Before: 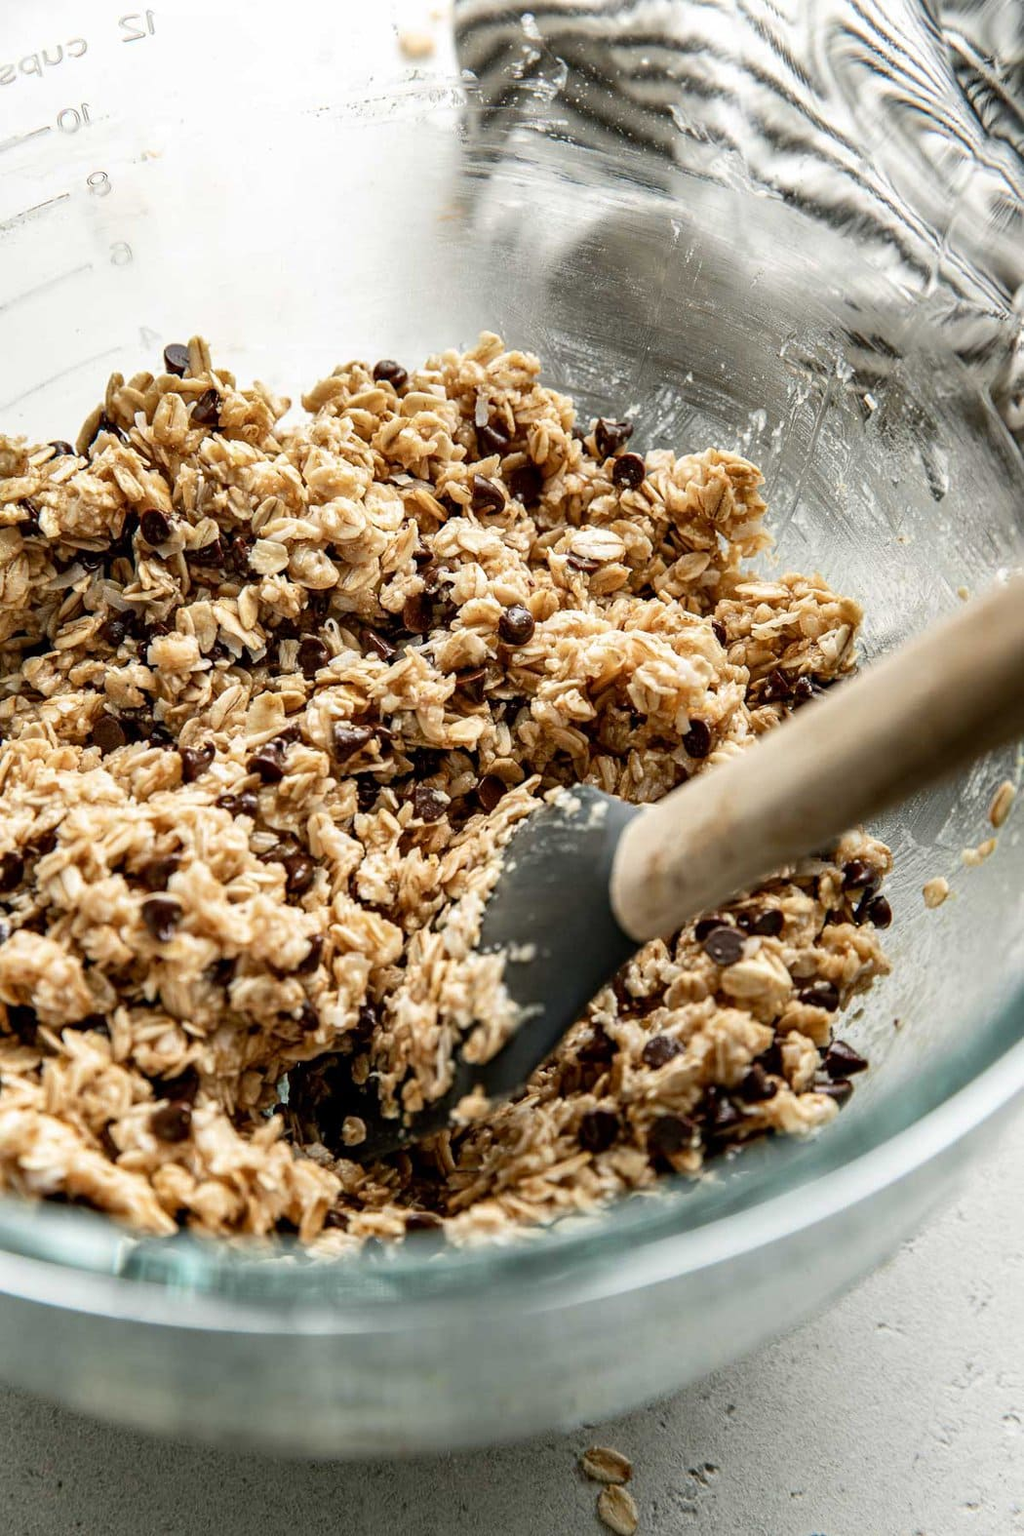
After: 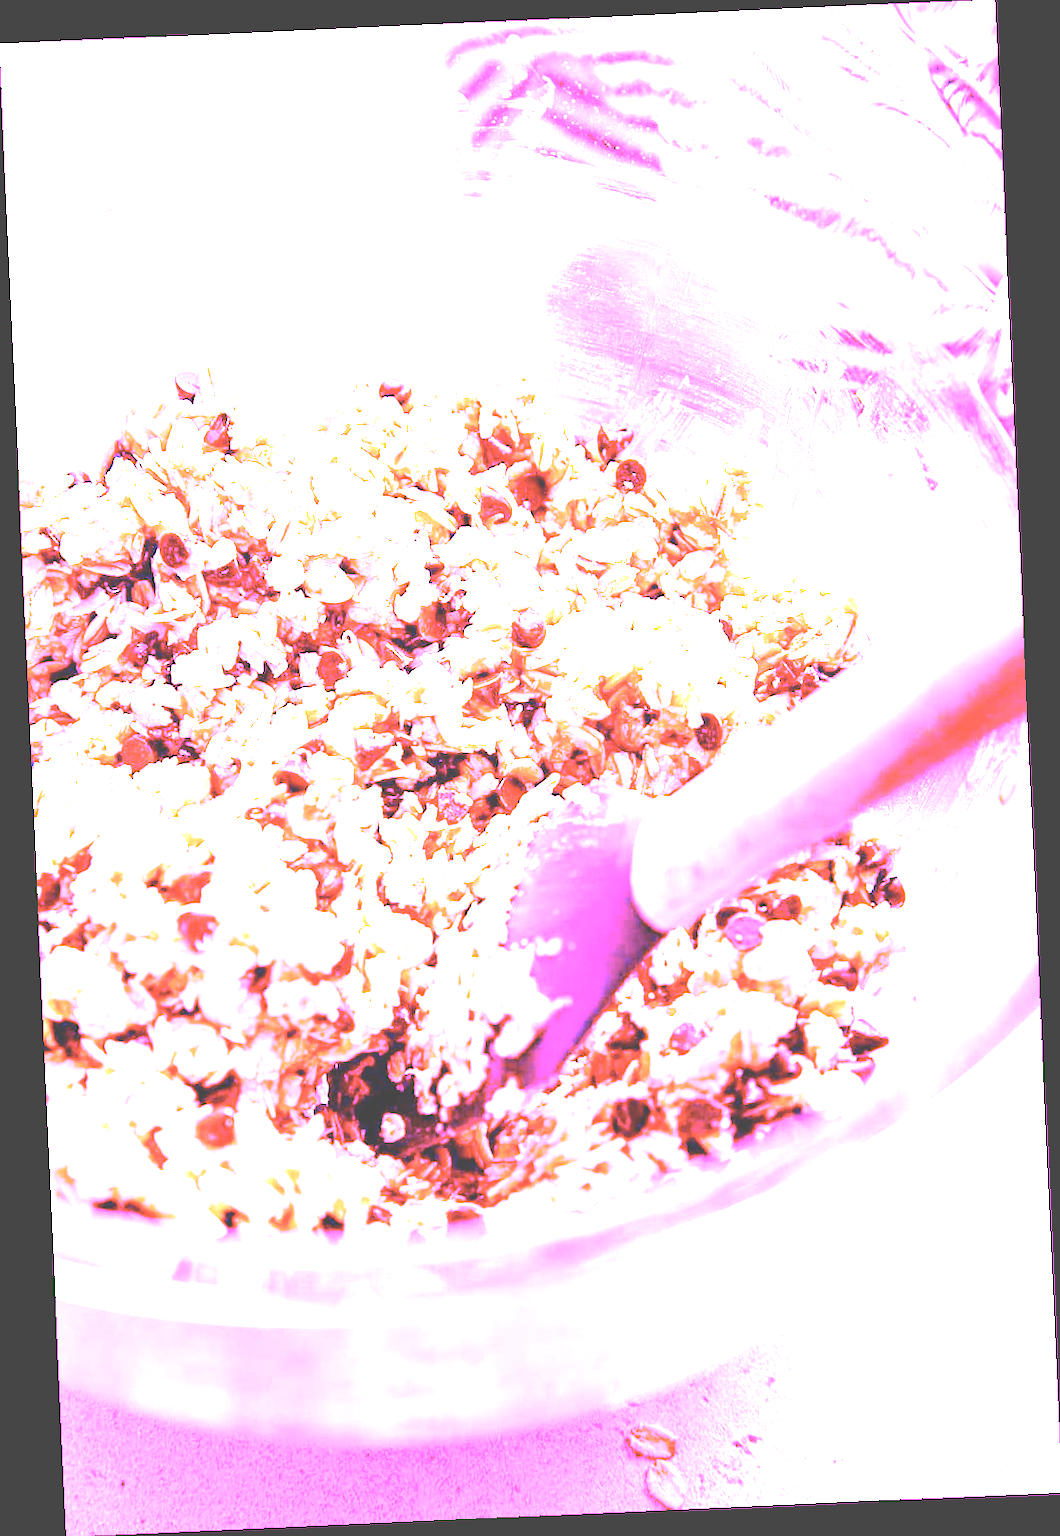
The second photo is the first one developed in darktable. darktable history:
white balance: red 8, blue 8
rotate and perspective: rotation -2.56°, automatic cropping off
exposure: black level correction -0.041, exposure 0.064 EV, compensate highlight preservation false
tone curve: curves: ch0 [(0, 0) (0.003, 0.003) (0.011, 0.014) (0.025, 0.027) (0.044, 0.044) (0.069, 0.064) (0.1, 0.108) (0.136, 0.153) (0.177, 0.208) (0.224, 0.275) (0.277, 0.349) (0.335, 0.422) (0.399, 0.492) (0.468, 0.557) (0.543, 0.617) (0.623, 0.682) (0.709, 0.745) (0.801, 0.826) (0.898, 0.916) (1, 1)], preserve colors none
